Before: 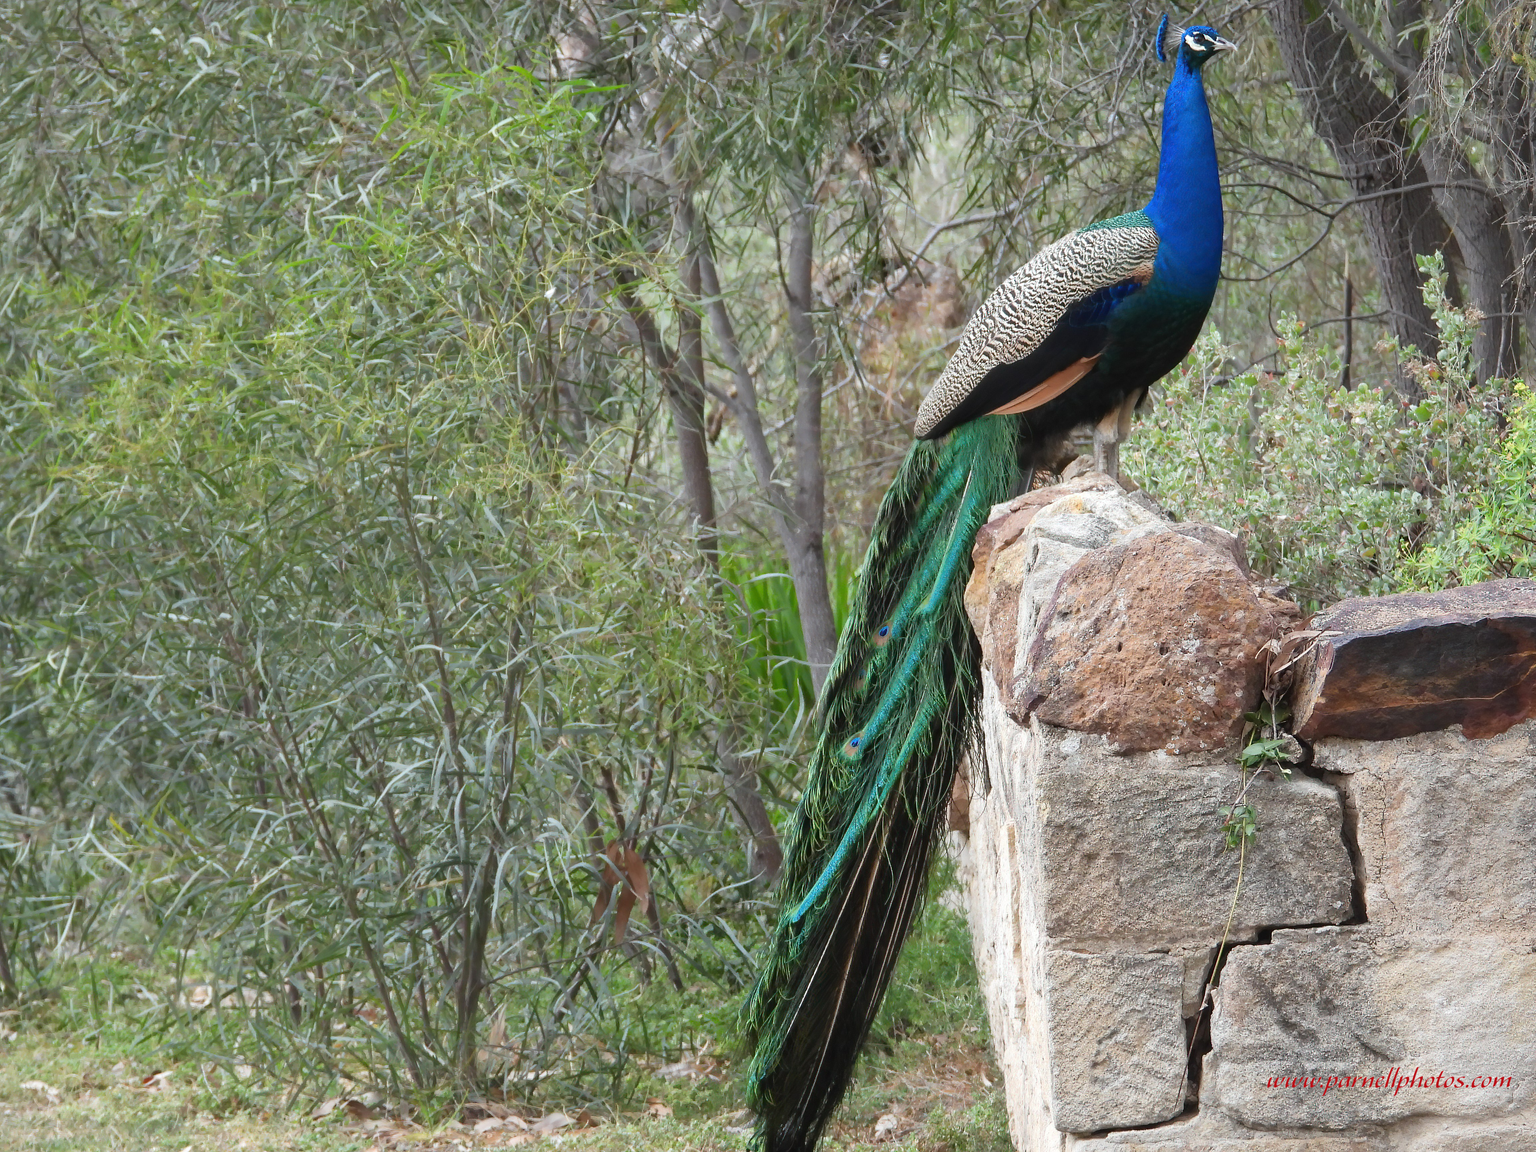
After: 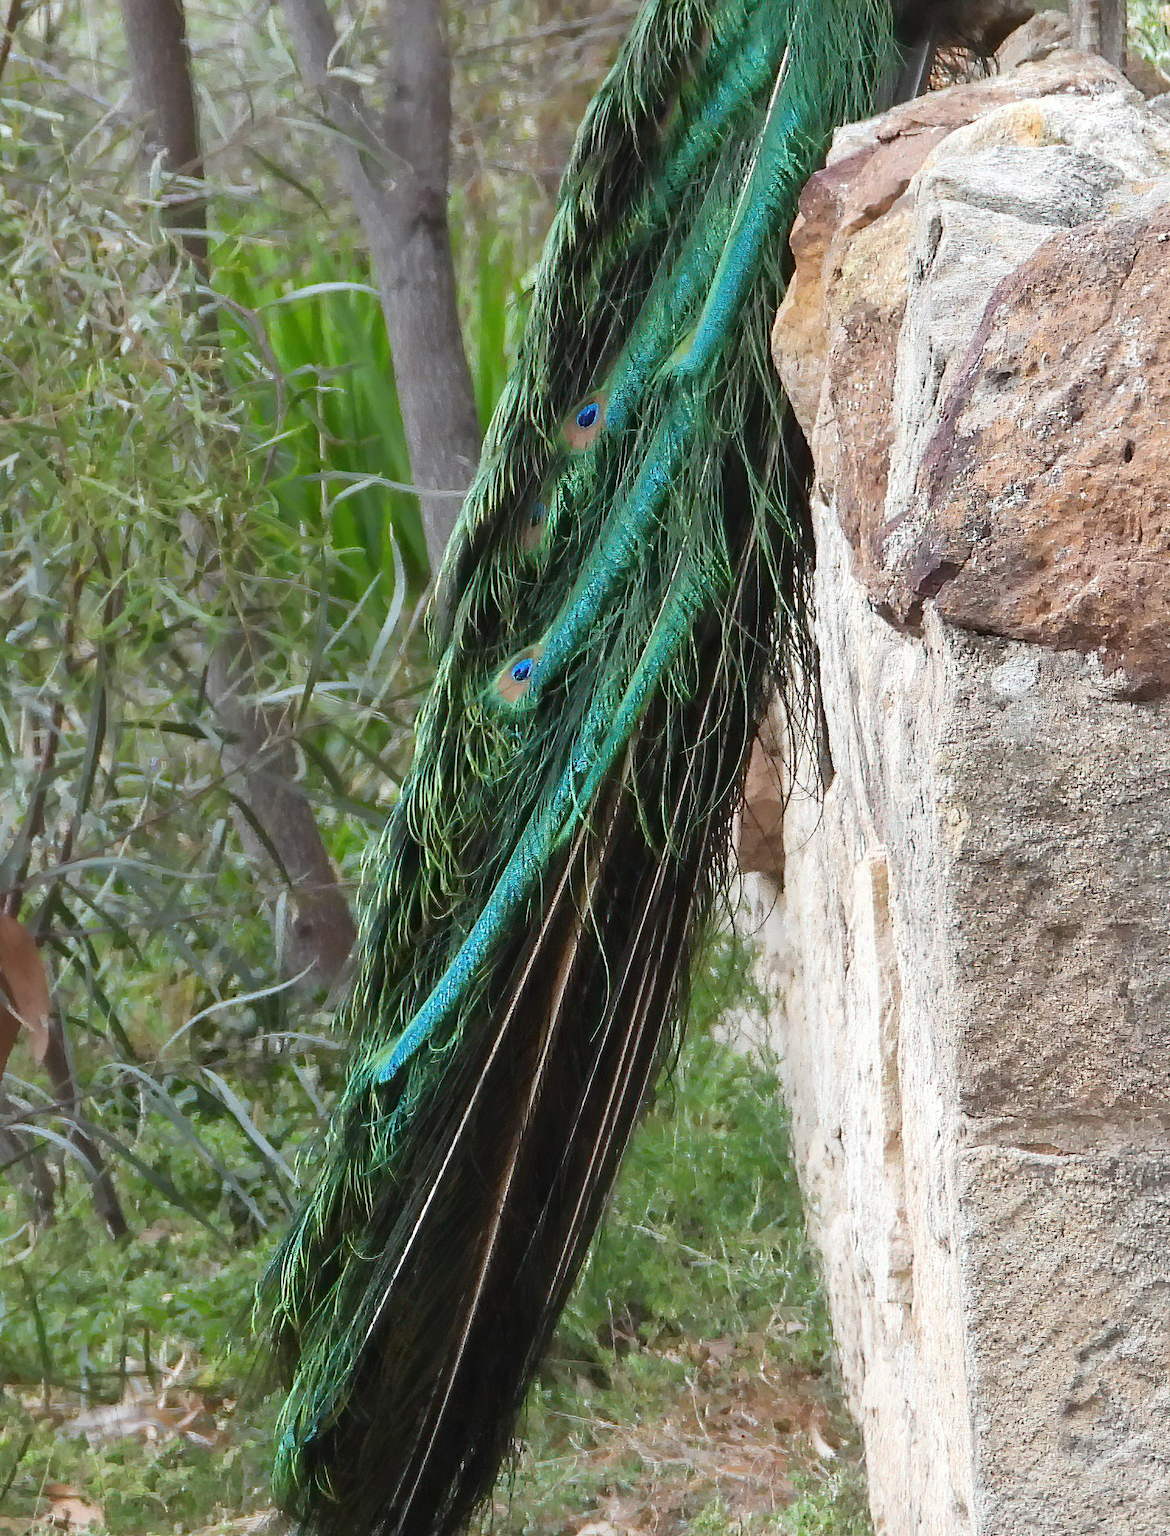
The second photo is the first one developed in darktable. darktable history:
crop: left 40.864%, top 39.077%, right 25.868%, bottom 2.73%
